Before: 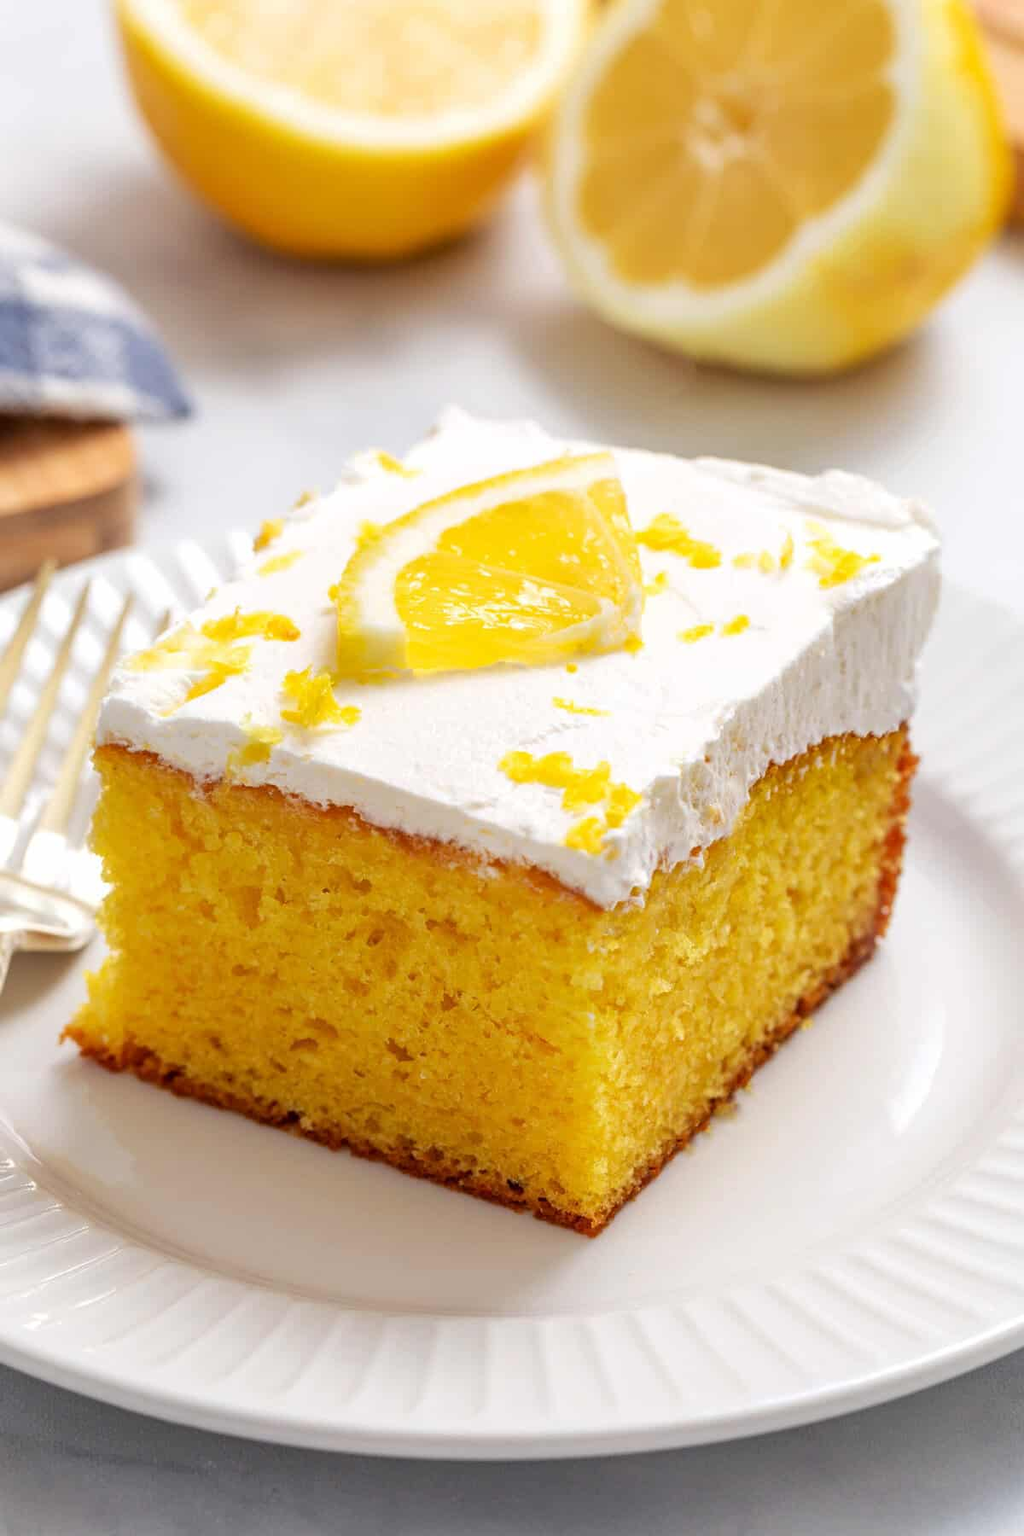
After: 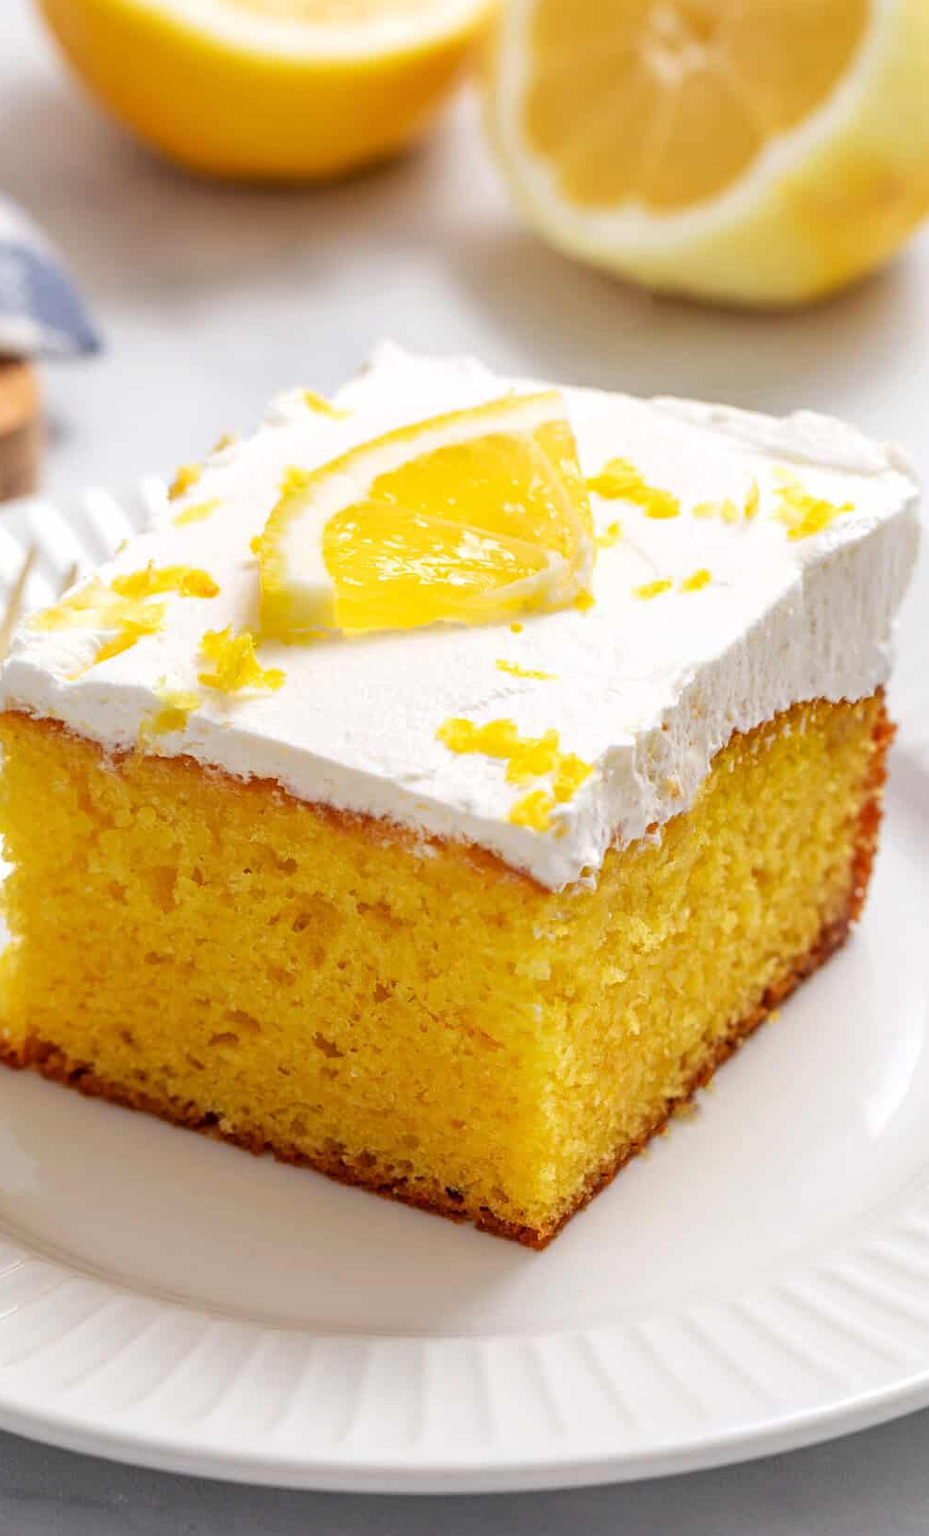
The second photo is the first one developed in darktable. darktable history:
crop: left 9.771%, top 6.217%, right 7.231%, bottom 2.376%
